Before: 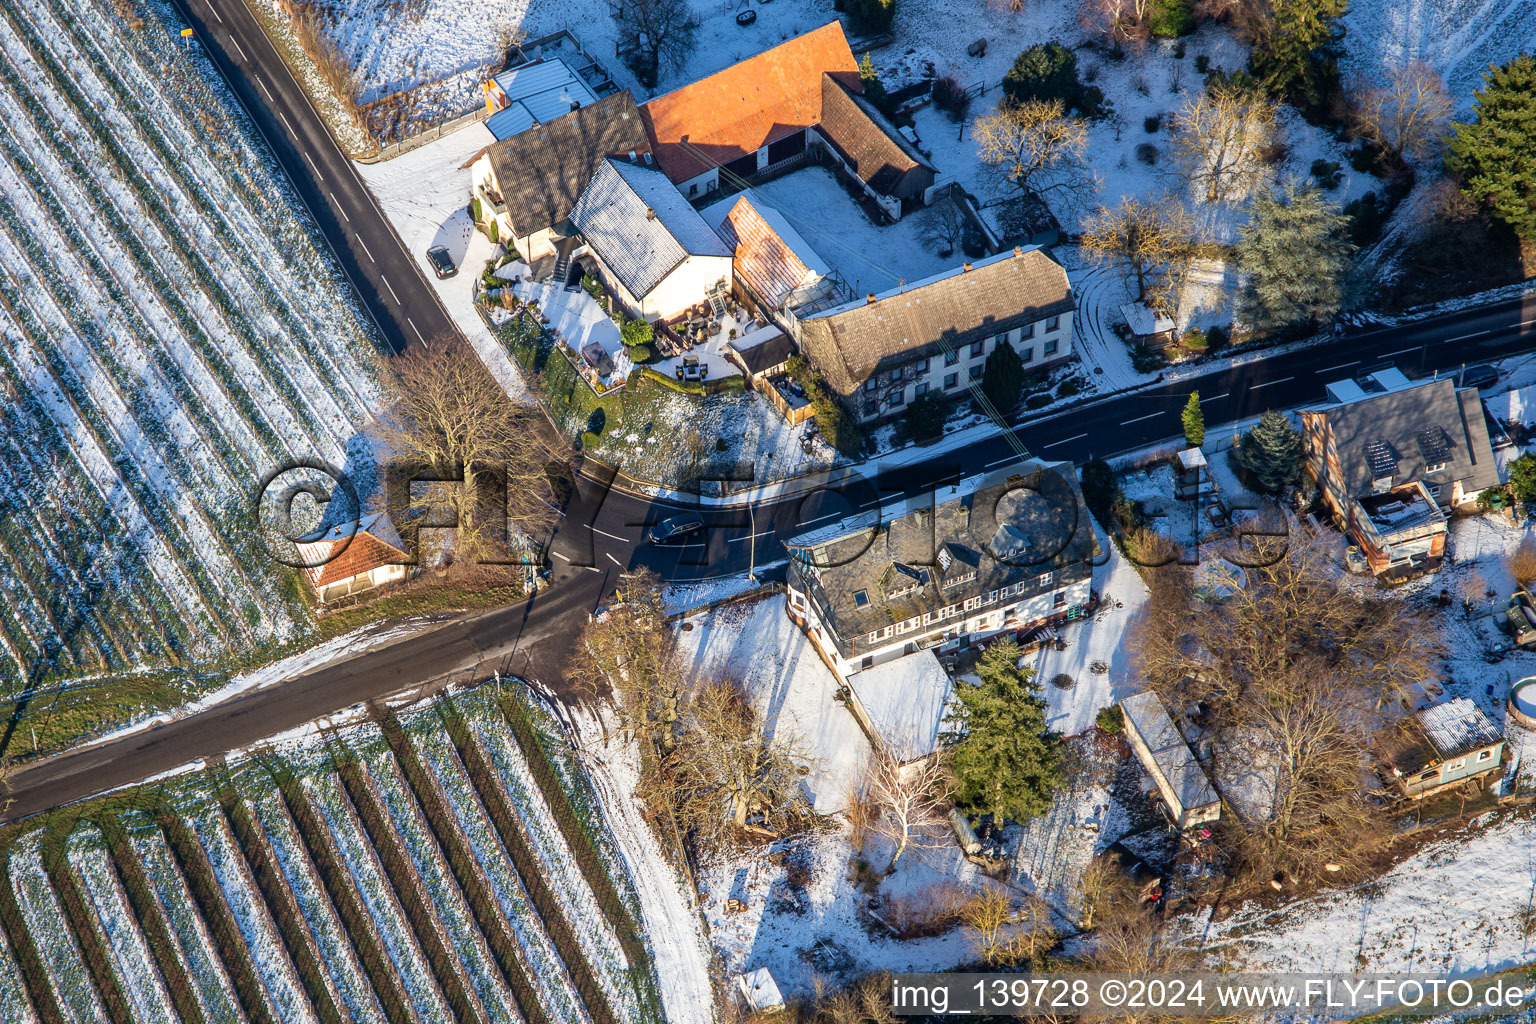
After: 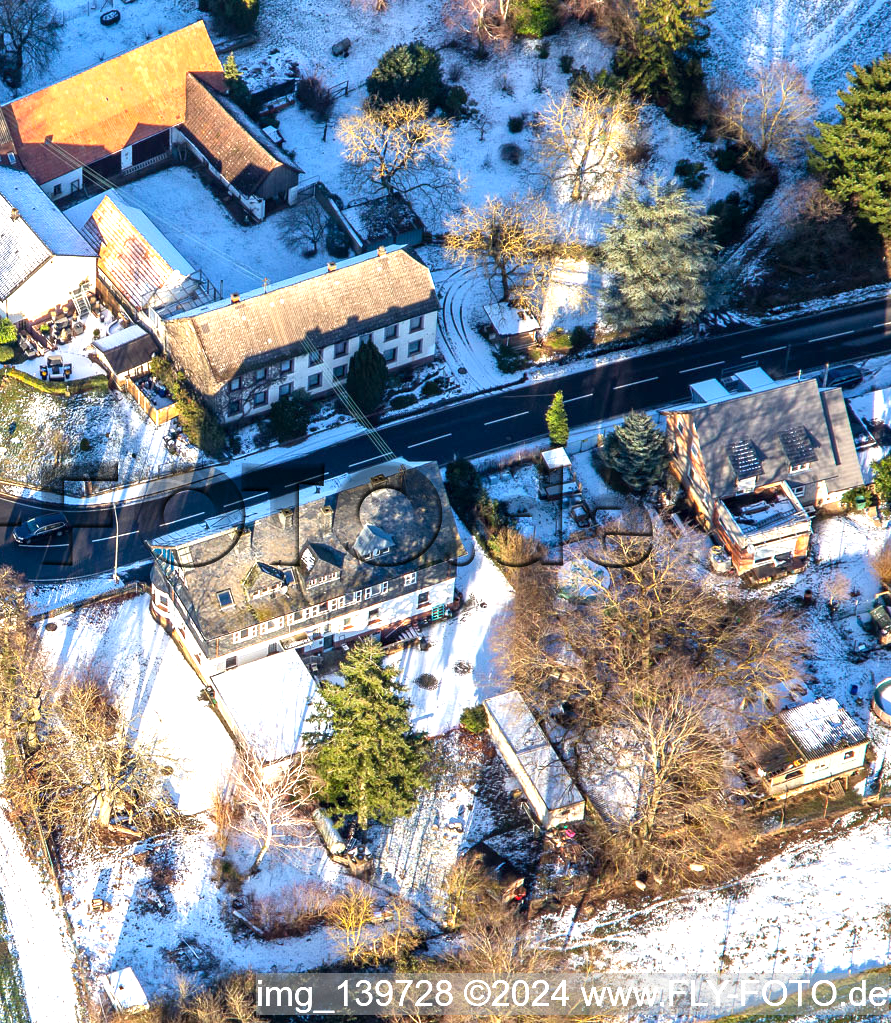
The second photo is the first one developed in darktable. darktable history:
crop: left 41.463%
local contrast: mode bilateral grid, contrast 20, coarseness 51, detail 120%, midtone range 0.2
tone equalizer: on, module defaults
exposure: exposure 1 EV, compensate exposure bias true, compensate highlight preservation false
